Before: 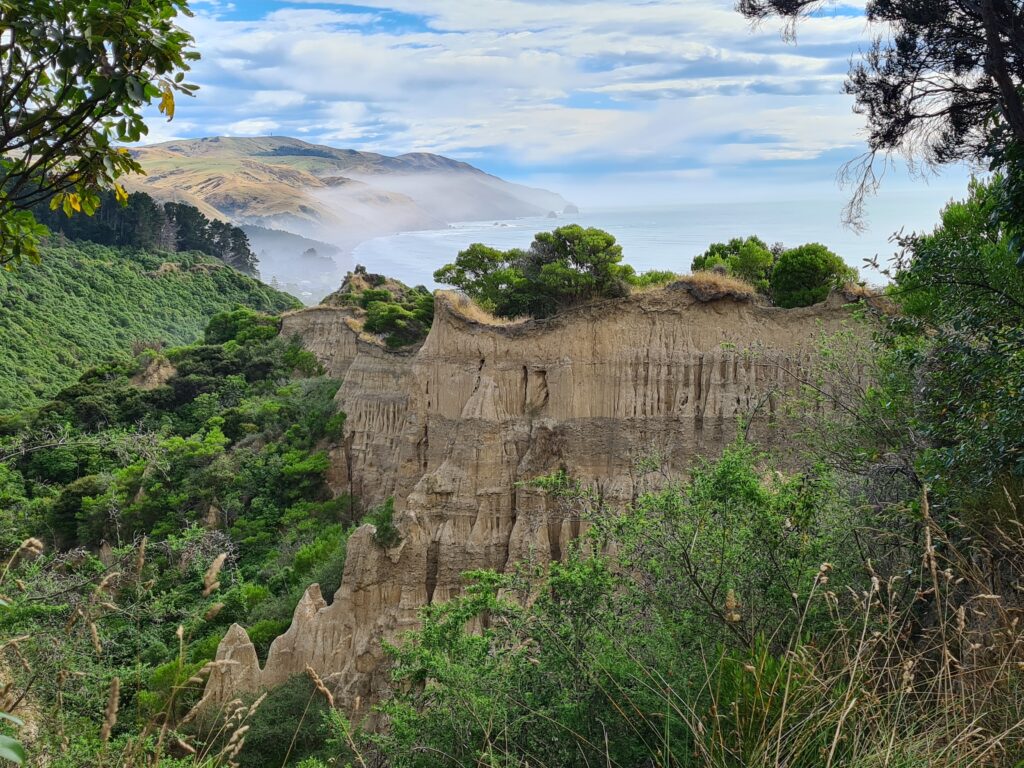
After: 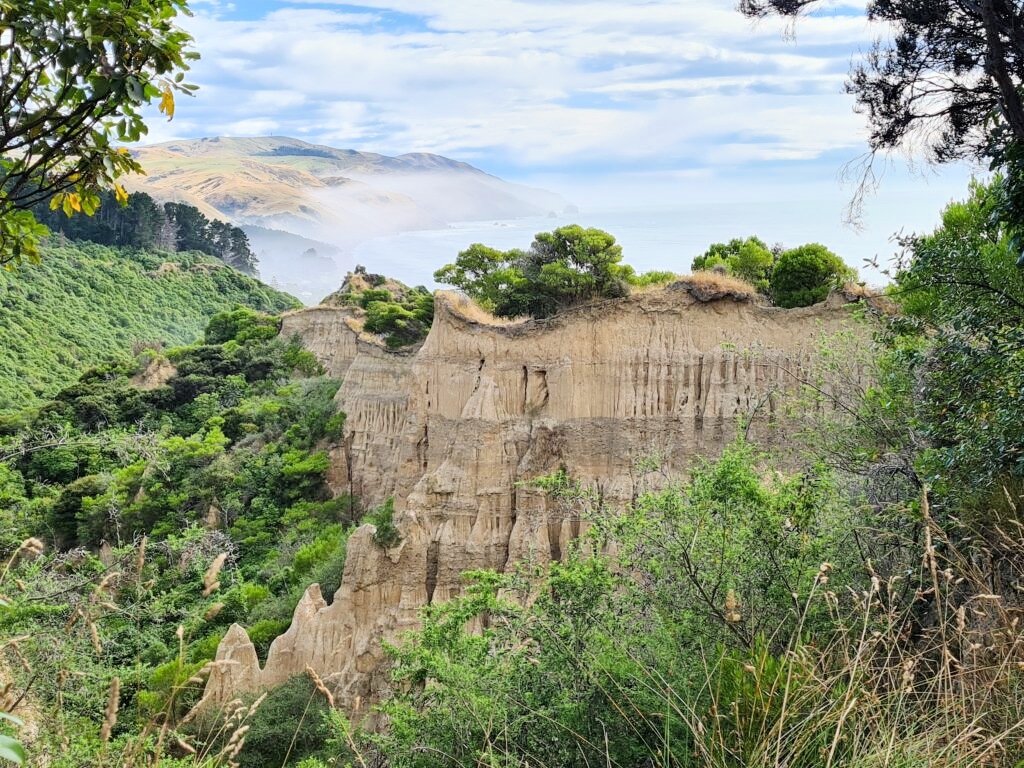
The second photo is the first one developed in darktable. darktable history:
levels: mode automatic, black 0.047%
filmic rgb: black relative exposure -7.65 EV, white relative exposure 4.56 EV, hardness 3.61, iterations of high-quality reconstruction 10
exposure: black level correction 0, exposure 0.954 EV, compensate highlight preservation false
color zones: curves: ch0 [(0.006, 0.385) (0.143, 0.563) (0.243, 0.321) (0.352, 0.464) (0.516, 0.456) (0.625, 0.5) (0.75, 0.5) (0.875, 0.5)]; ch1 [(0, 0.5) (0.134, 0.504) (0.246, 0.463) (0.421, 0.515) (0.5, 0.56) (0.625, 0.5) (0.75, 0.5) (0.875, 0.5)]; ch2 [(0, 0.5) (0.131, 0.426) (0.307, 0.289) (0.38, 0.188) (0.513, 0.216) (0.625, 0.548) (0.75, 0.468) (0.838, 0.396) (0.971, 0.311)], mix -92.14%
